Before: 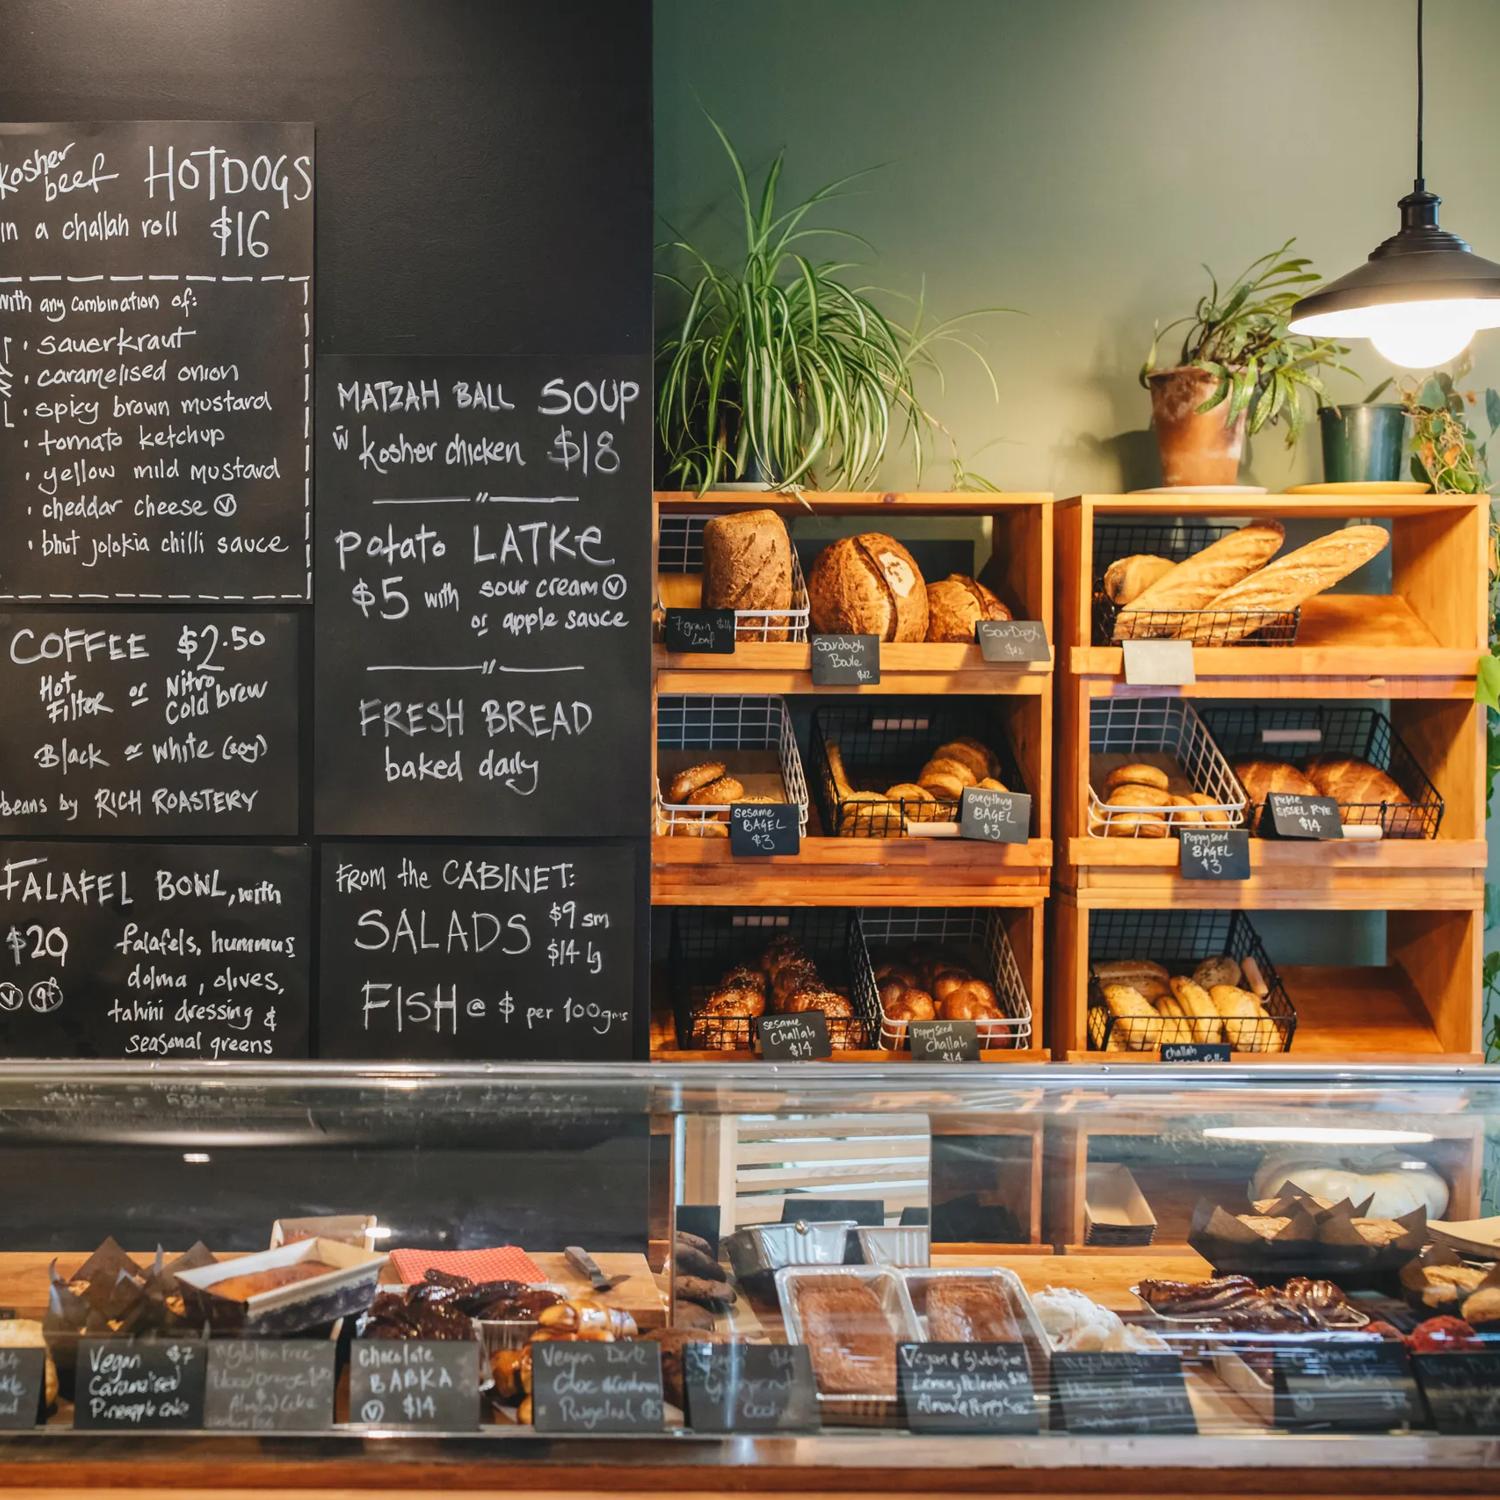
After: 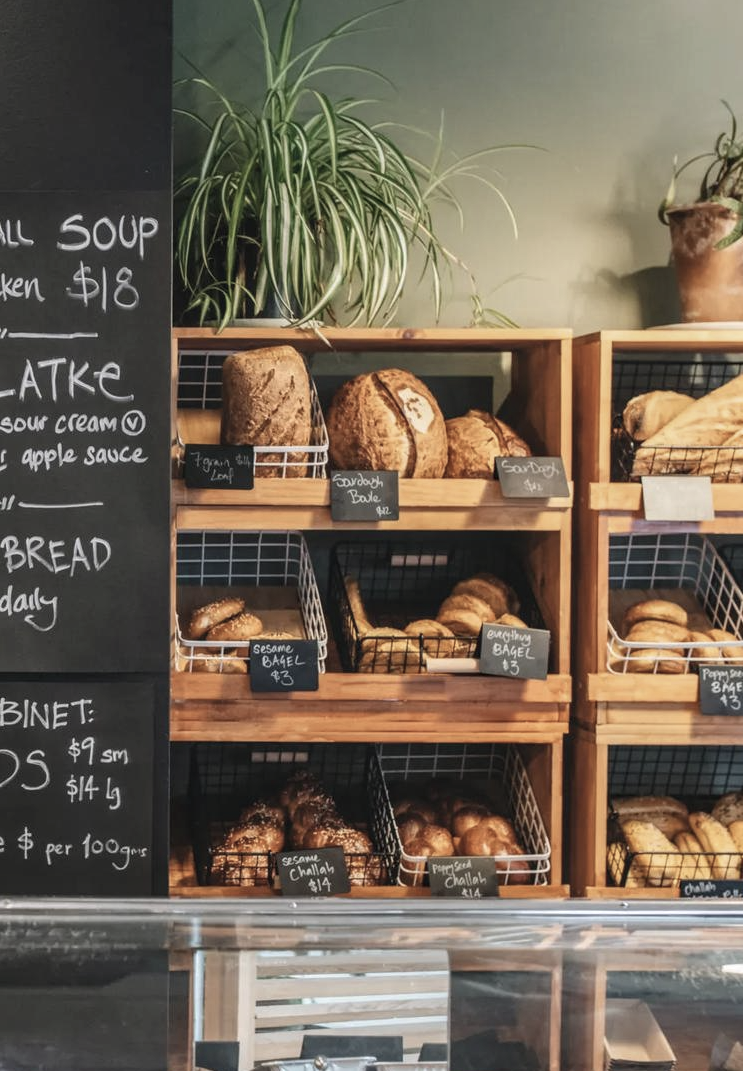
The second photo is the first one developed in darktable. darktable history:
contrast brightness saturation: contrast -0.05, saturation -0.41
crop: left 32.075%, top 10.976%, right 18.355%, bottom 17.596%
local contrast: on, module defaults
